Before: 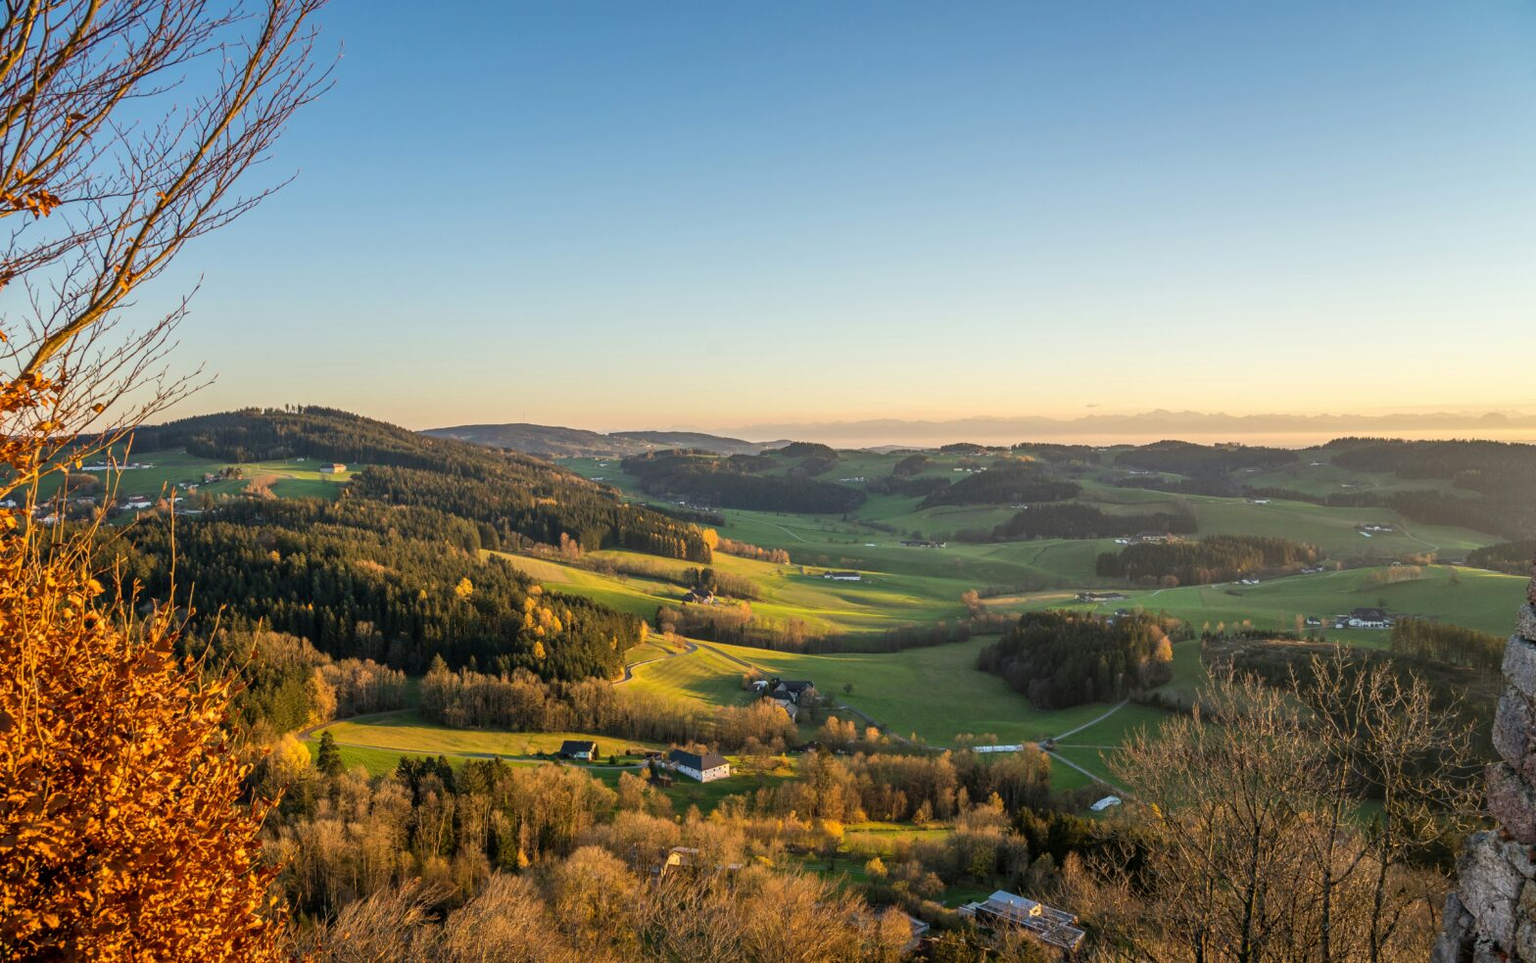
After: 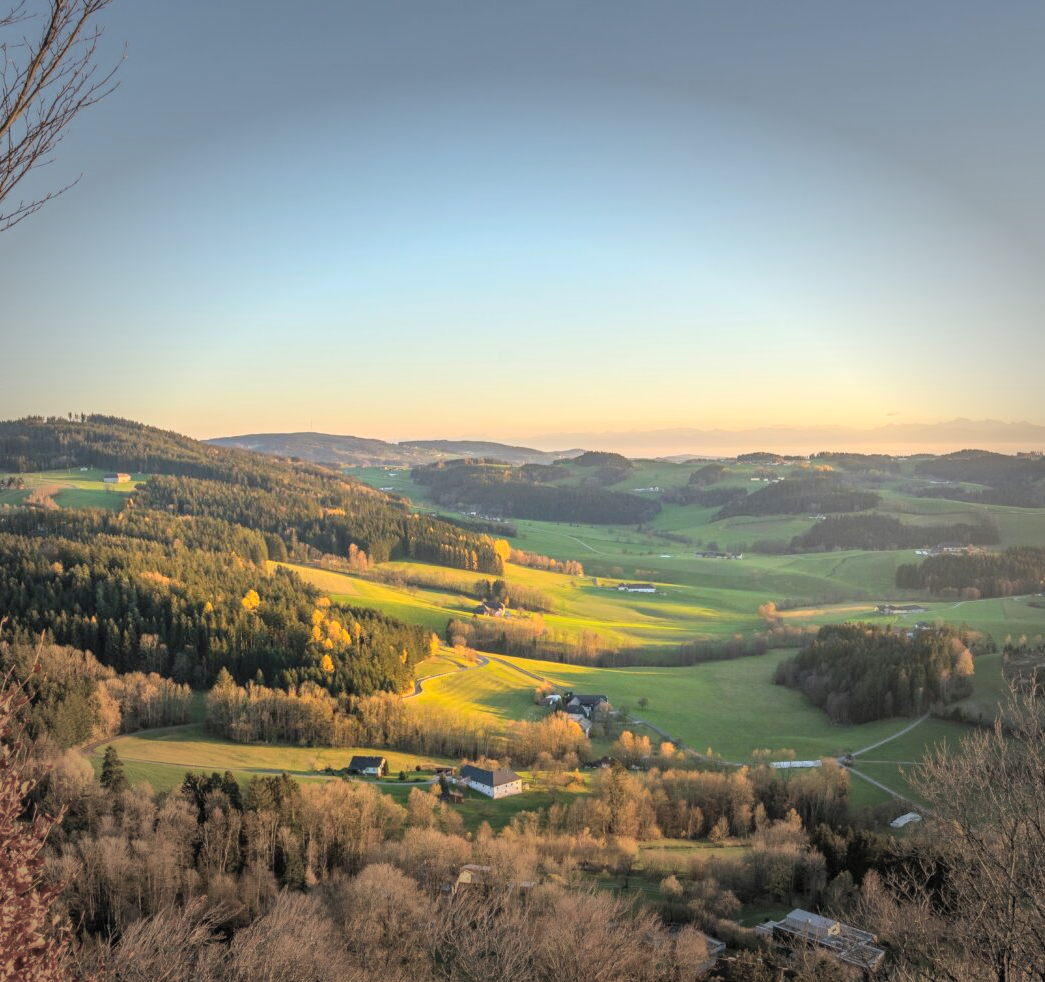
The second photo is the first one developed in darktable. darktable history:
contrast brightness saturation: contrast 0.102, brightness 0.298, saturation 0.15
vignetting: fall-off start 70.25%, width/height ratio 1.333
crop and rotate: left 14.349%, right 18.95%
